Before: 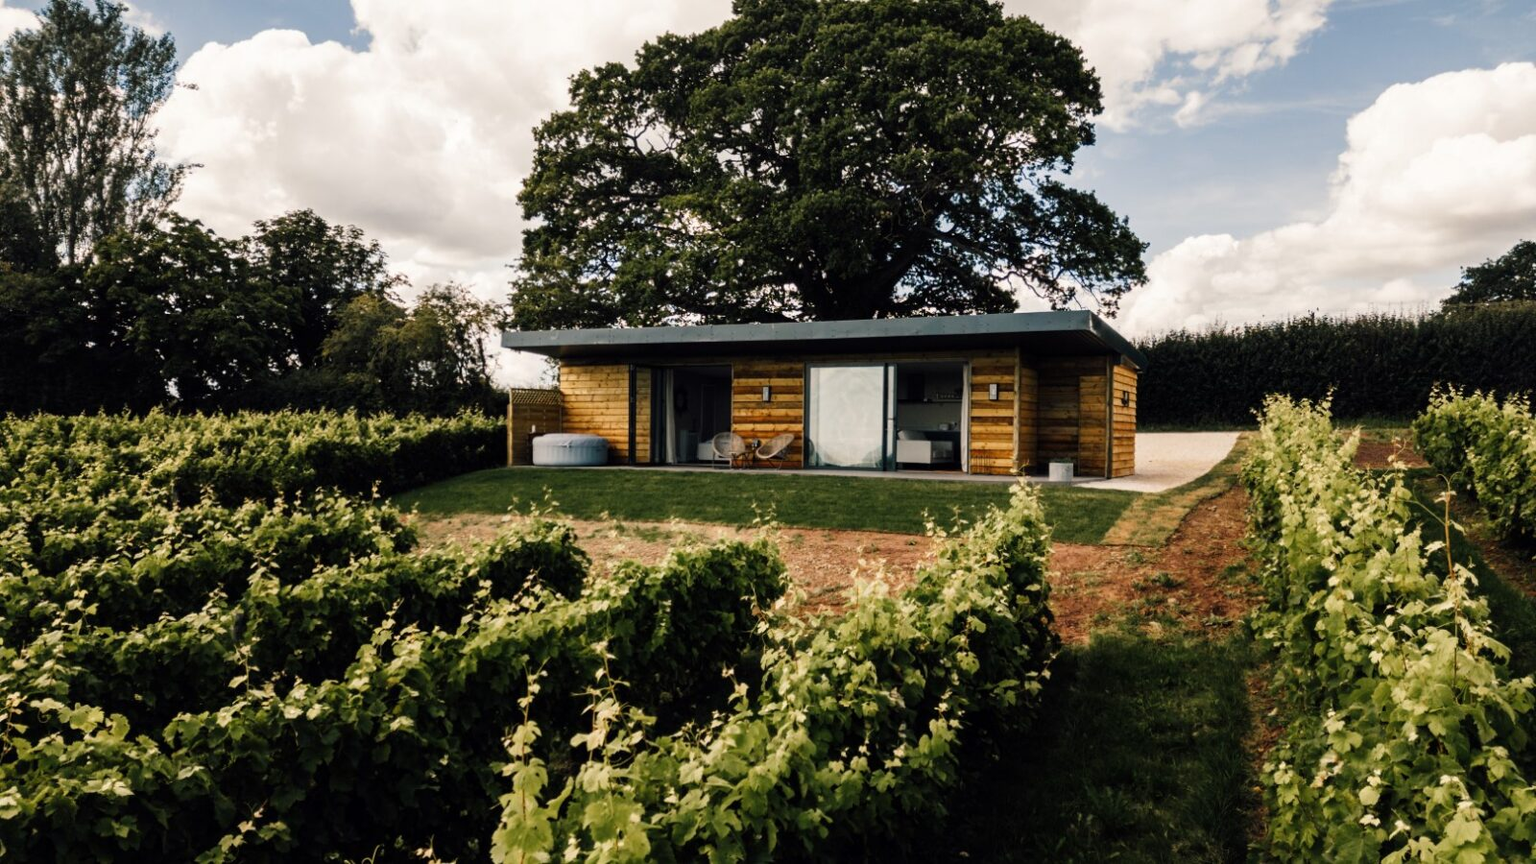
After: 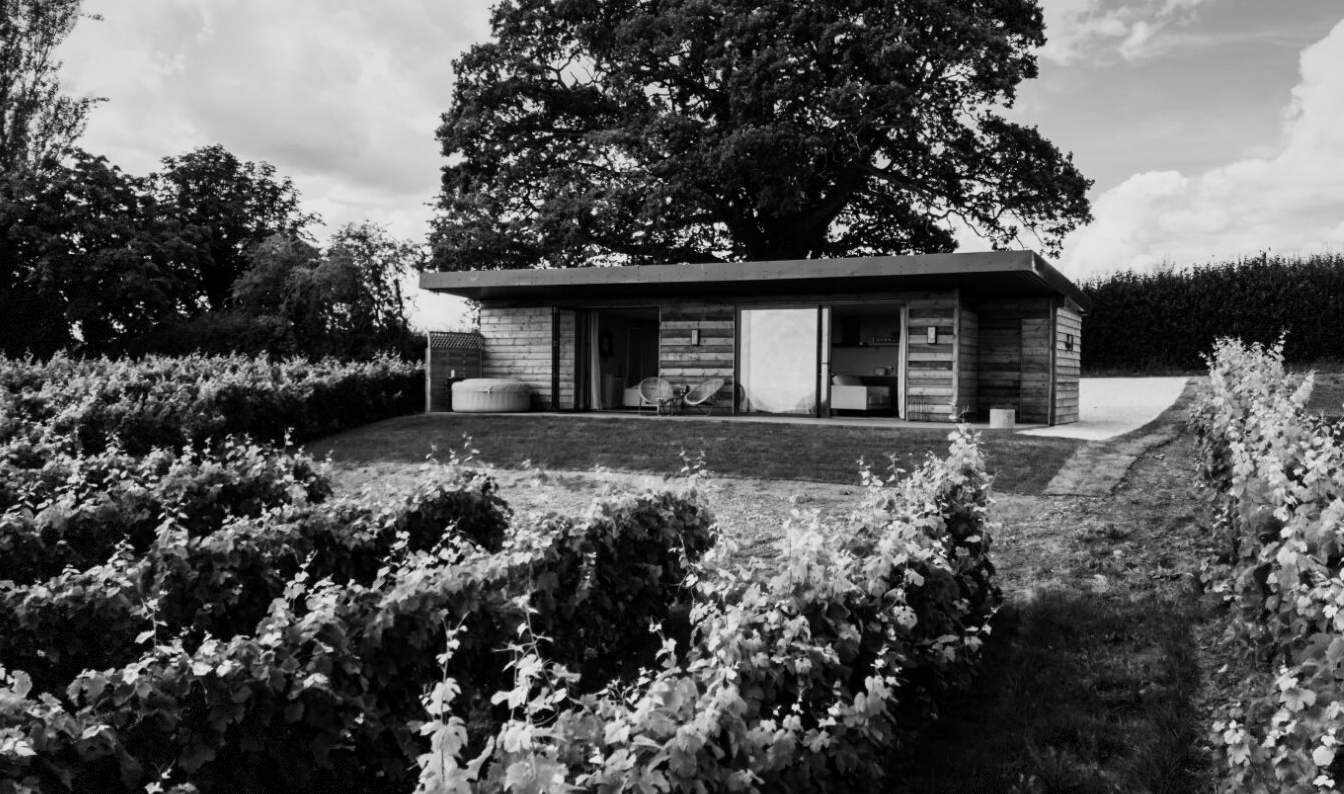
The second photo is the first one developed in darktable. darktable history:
crop: left 6.446%, top 8.188%, right 9.538%, bottom 3.548%
vignetting: fall-off start 85%, fall-off radius 80%, brightness -0.182, saturation -0.3, width/height ratio 1.219, dithering 8-bit output, unbound false
base curve: curves: ch0 [(0, 0) (0.088, 0.125) (0.176, 0.251) (0.354, 0.501) (0.613, 0.749) (1, 0.877)], preserve colors none
graduated density: hue 238.83°, saturation 50%
monochrome: on, module defaults
local contrast: mode bilateral grid, contrast 10, coarseness 25, detail 115%, midtone range 0.2
